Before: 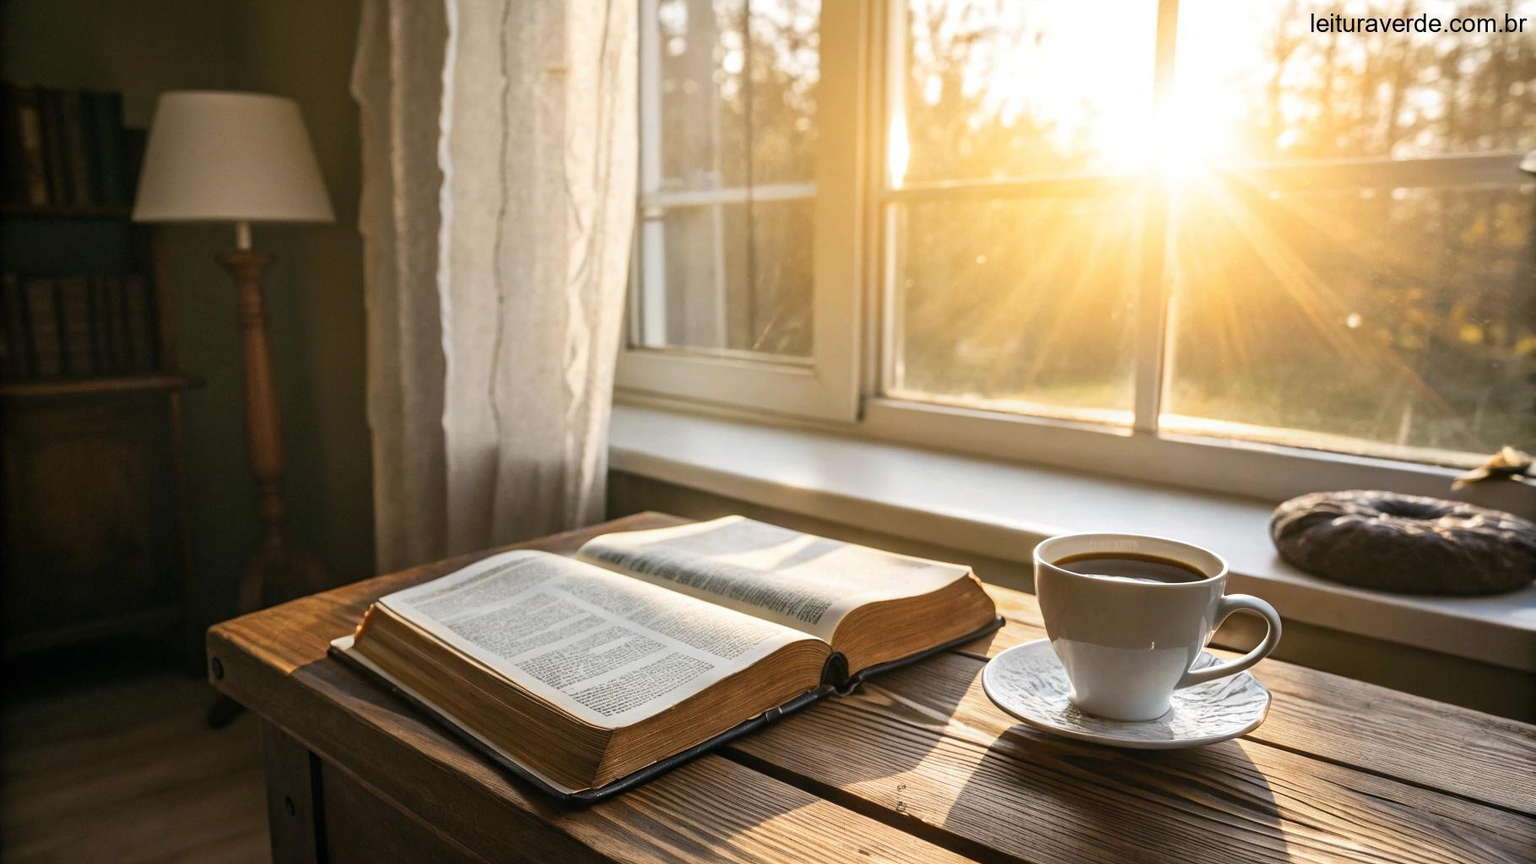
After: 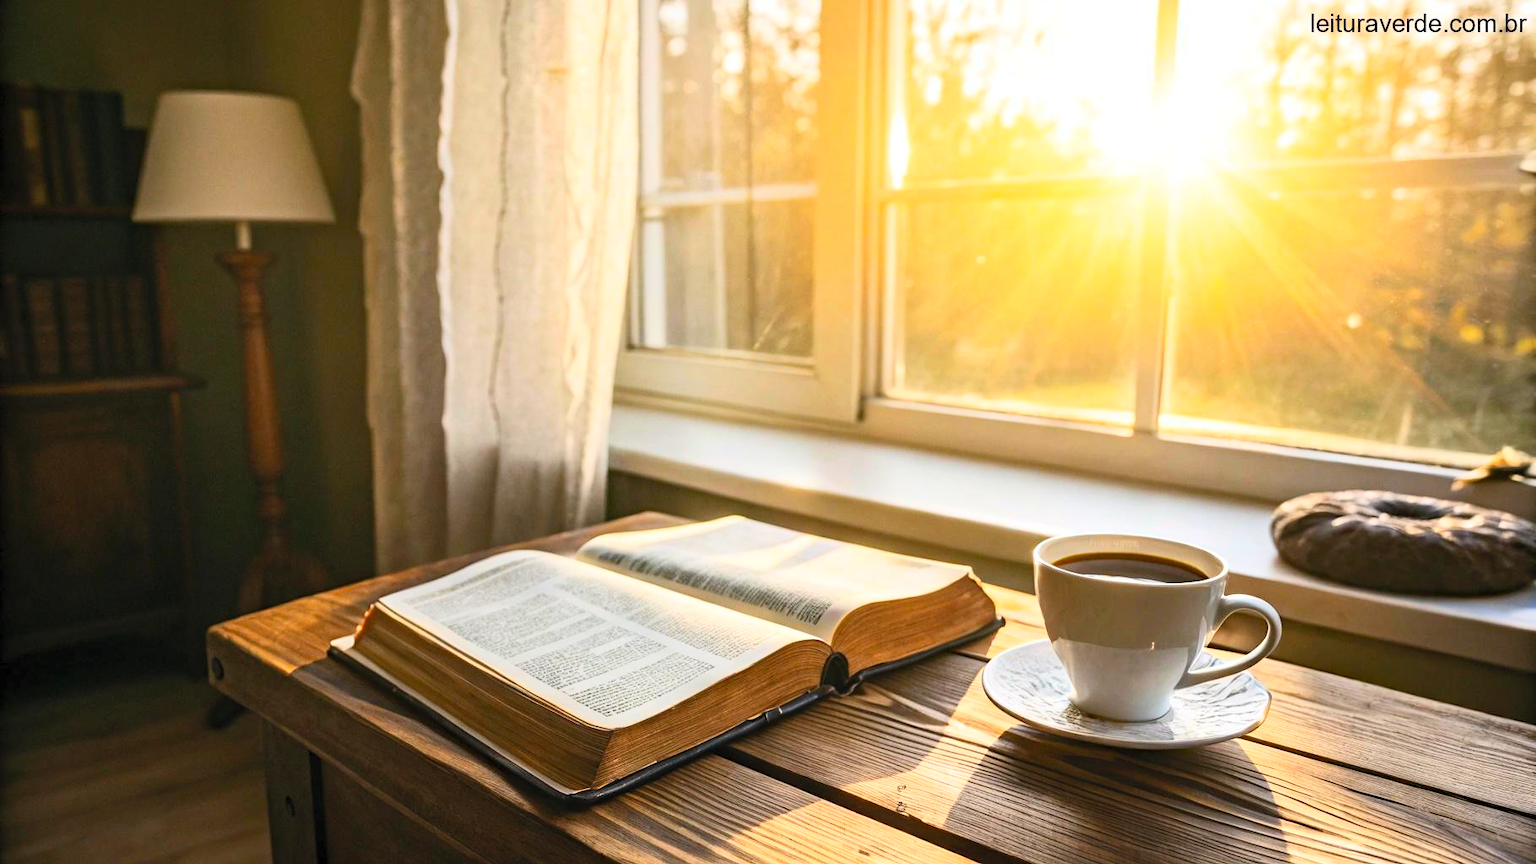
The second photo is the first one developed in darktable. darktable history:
haze removal: compatibility mode true, adaptive false
contrast brightness saturation: contrast 0.24, brightness 0.26, saturation 0.39
